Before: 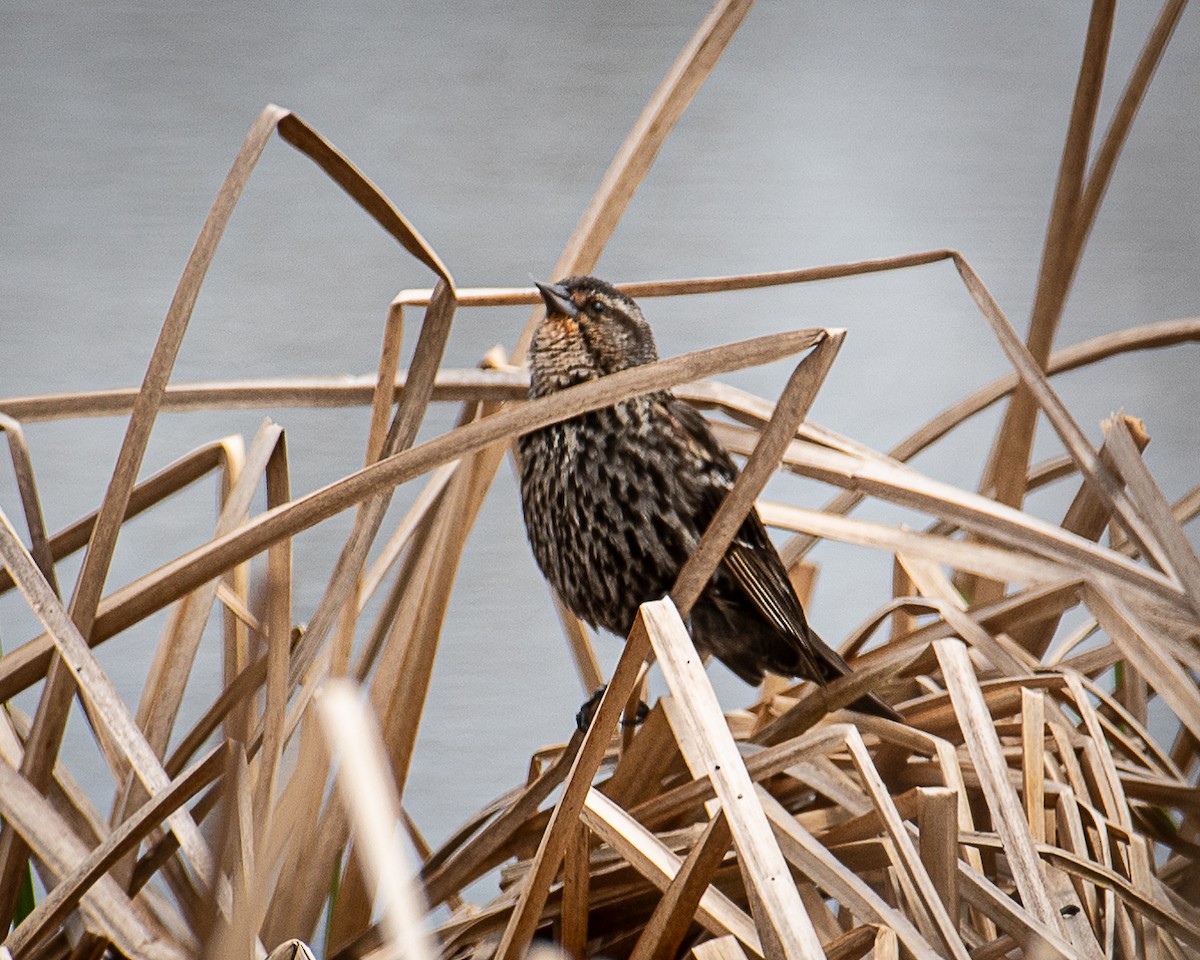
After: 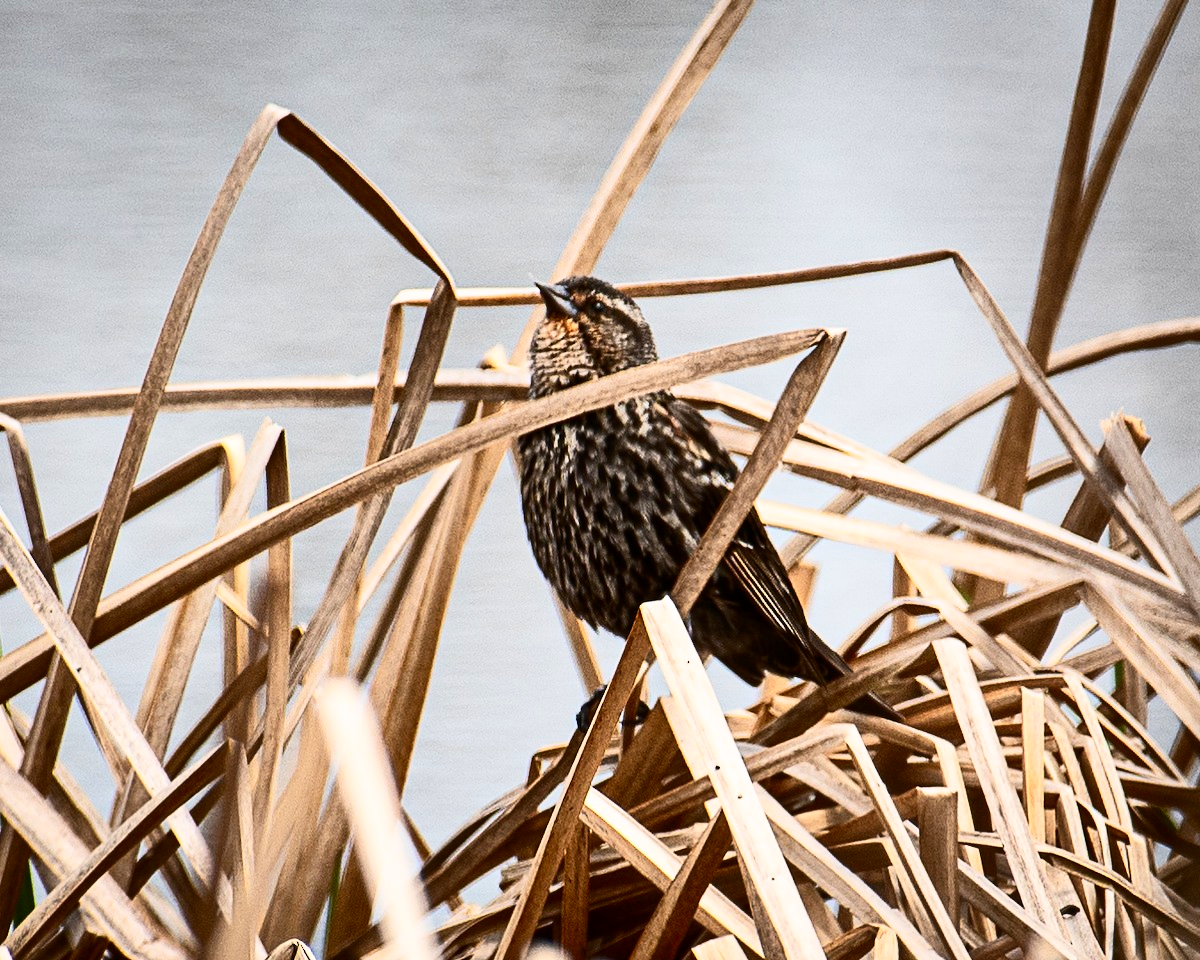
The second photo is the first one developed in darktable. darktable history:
shadows and highlights: shadows 52.42, soften with gaussian
contrast brightness saturation: contrast 0.4, brightness 0.1, saturation 0.21
